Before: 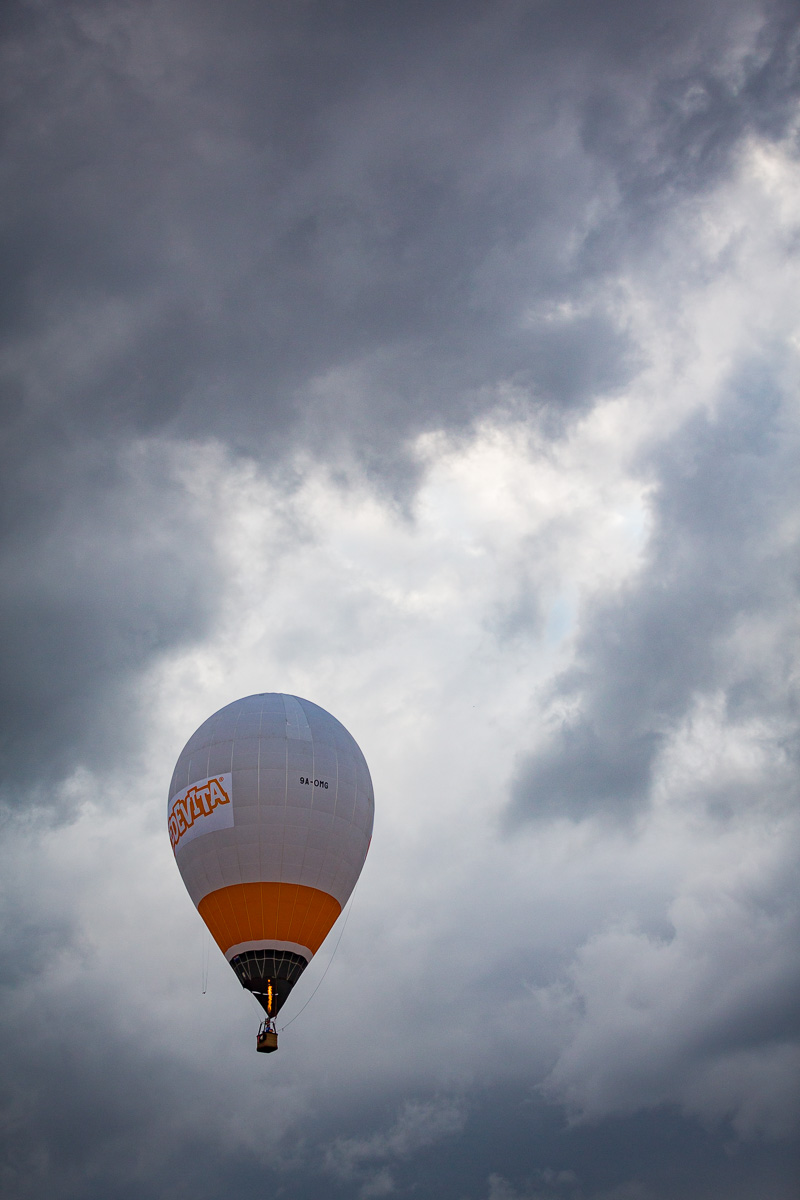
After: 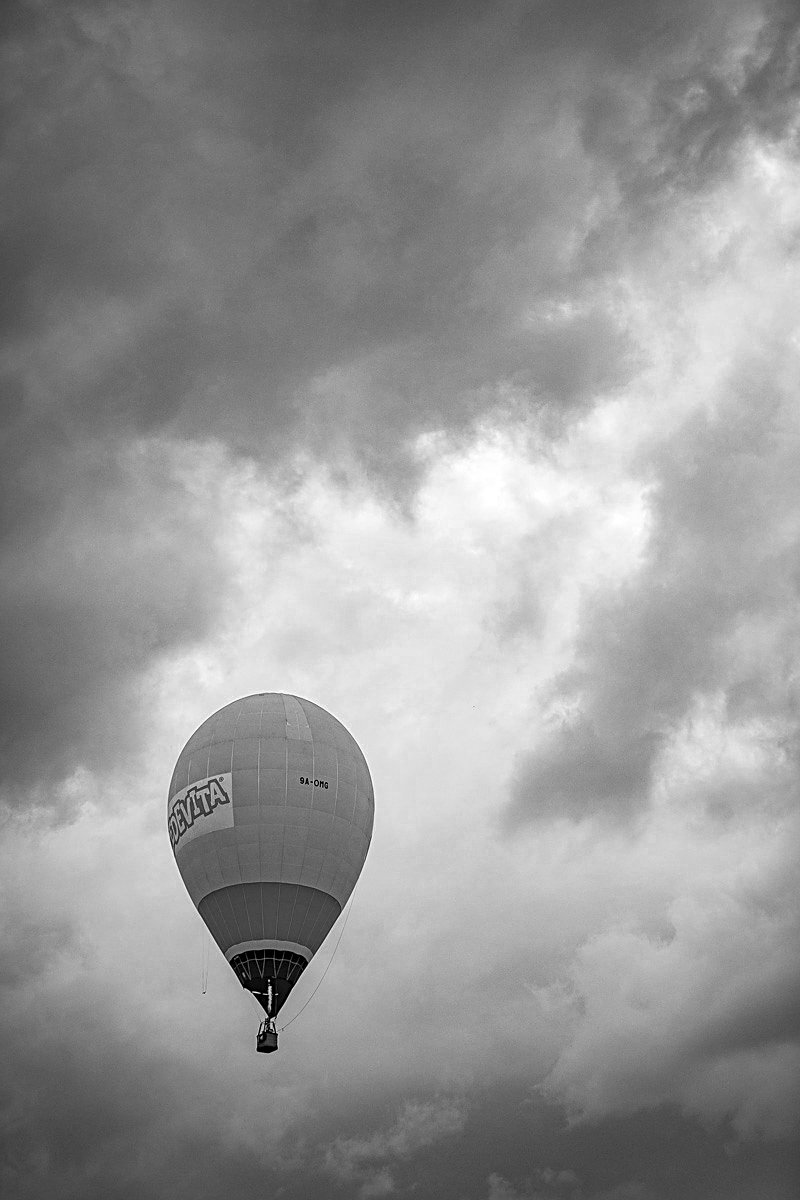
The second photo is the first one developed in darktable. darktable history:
local contrast: on, module defaults
color zones: curves: ch0 [(0, 0.613) (0.01, 0.613) (0.245, 0.448) (0.498, 0.529) (0.642, 0.665) (0.879, 0.777) (0.99, 0.613)]; ch1 [(0, 0) (0.143, 0) (0.286, 0) (0.429, 0) (0.571, 0) (0.714, 0) (0.857, 0)]
sharpen: on, module defaults
